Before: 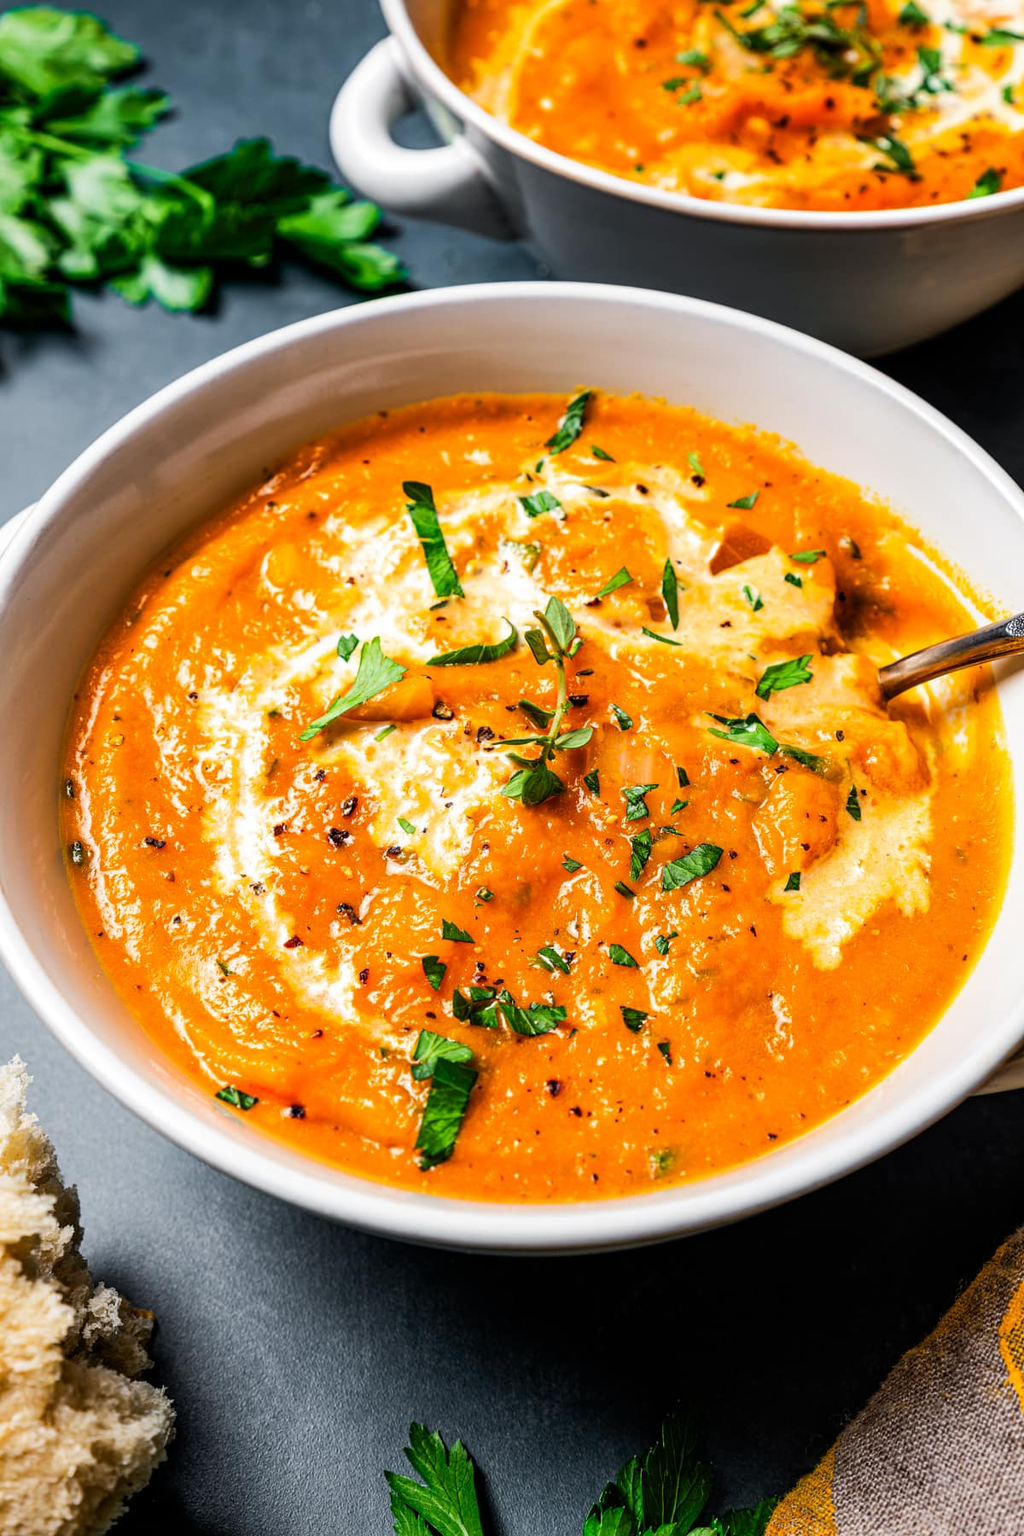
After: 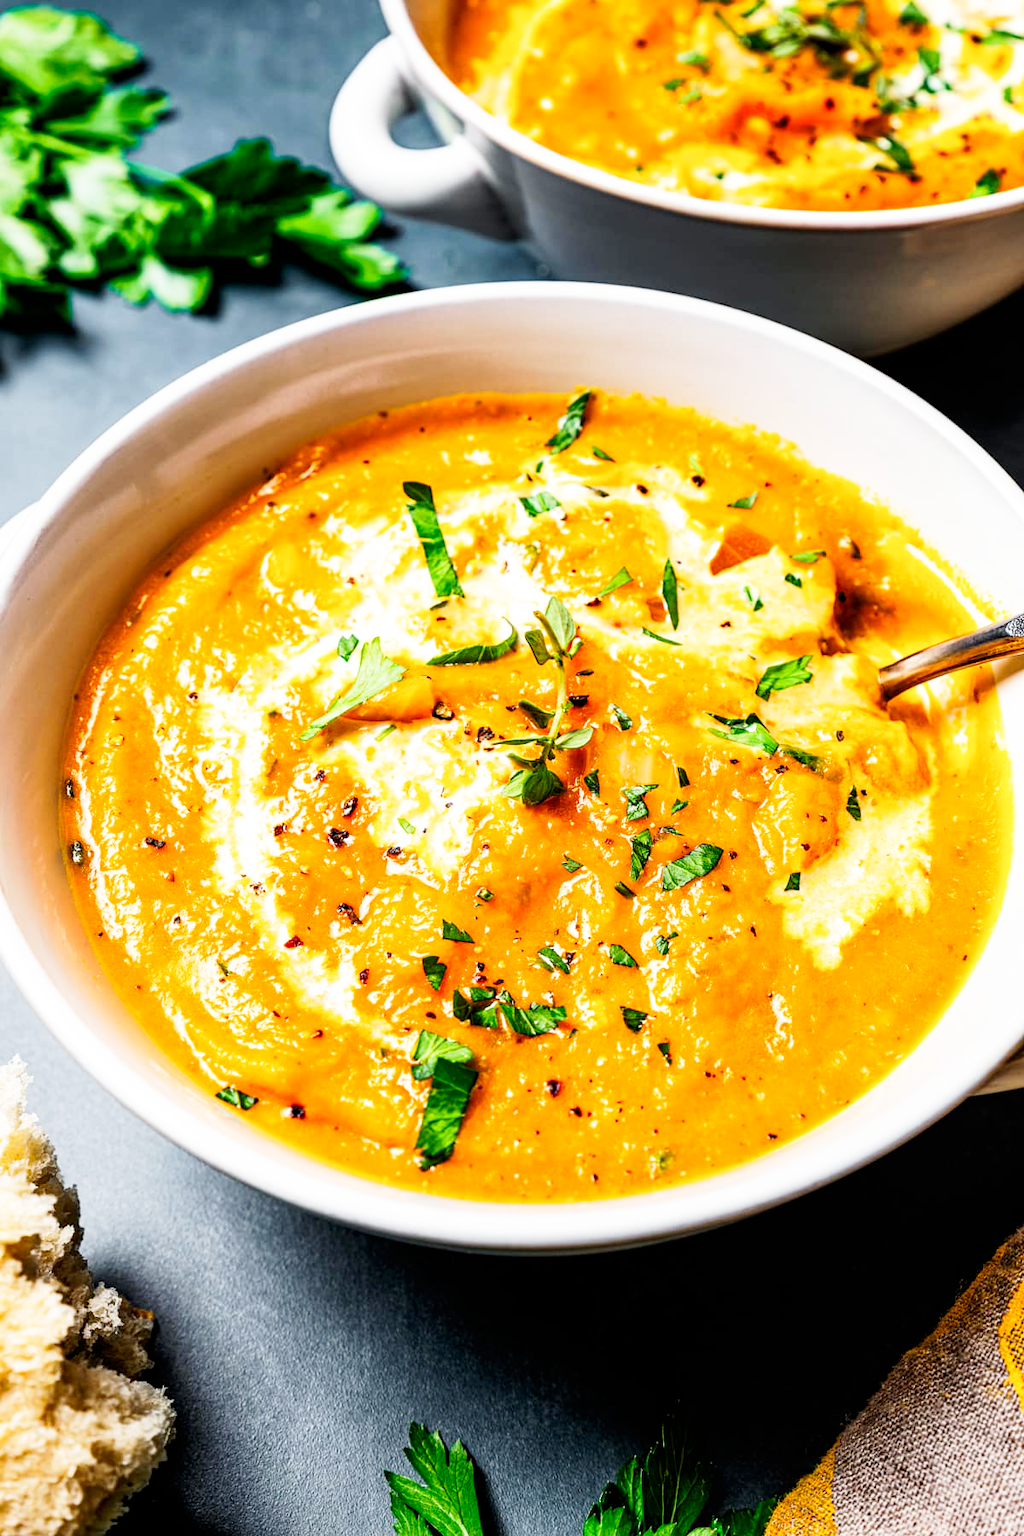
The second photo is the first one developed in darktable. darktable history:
base curve: curves: ch0 [(0, 0) (0.005, 0.002) (0.15, 0.3) (0.4, 0.7) (0.75, 0.95) (1, 1)], exposure shift 0.01, preserve colors none
